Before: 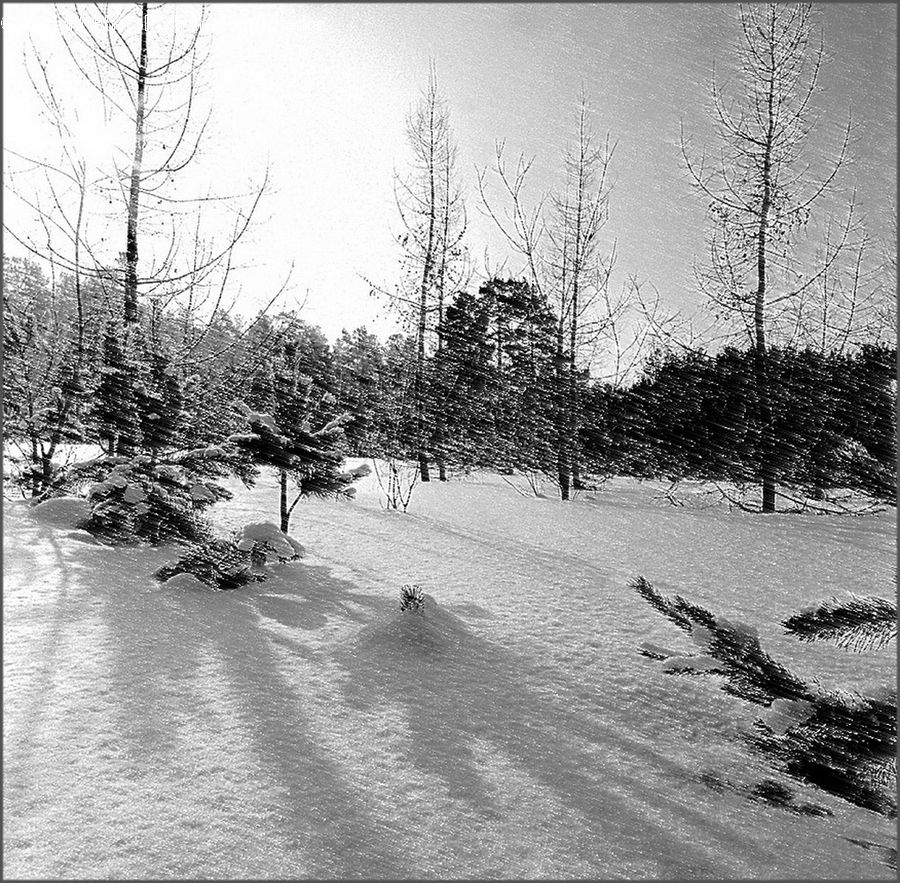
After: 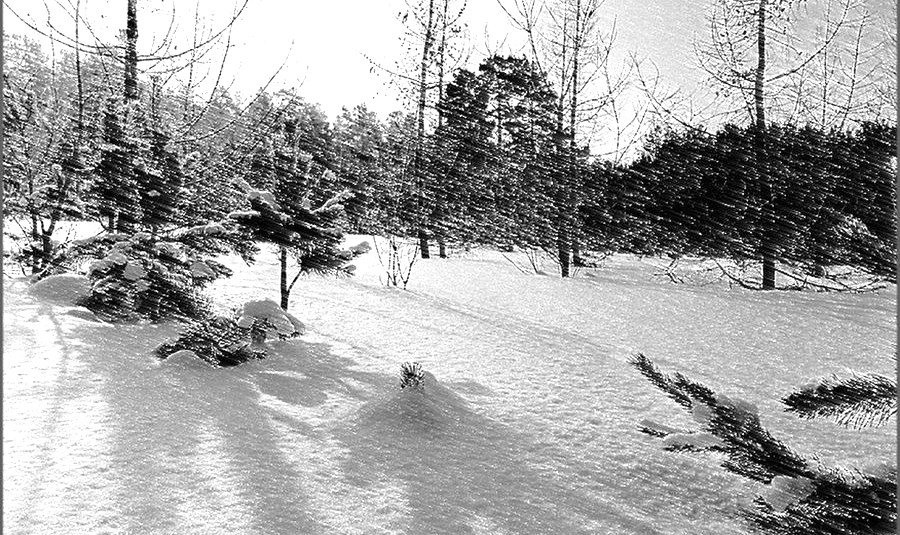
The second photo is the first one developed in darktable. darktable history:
exposure: black level correction 0, exposure 0.5 EV, compensate exposure bias true, compensate highlight preservation false
crop and rotate: top 25.357%, bottom 13.942%
